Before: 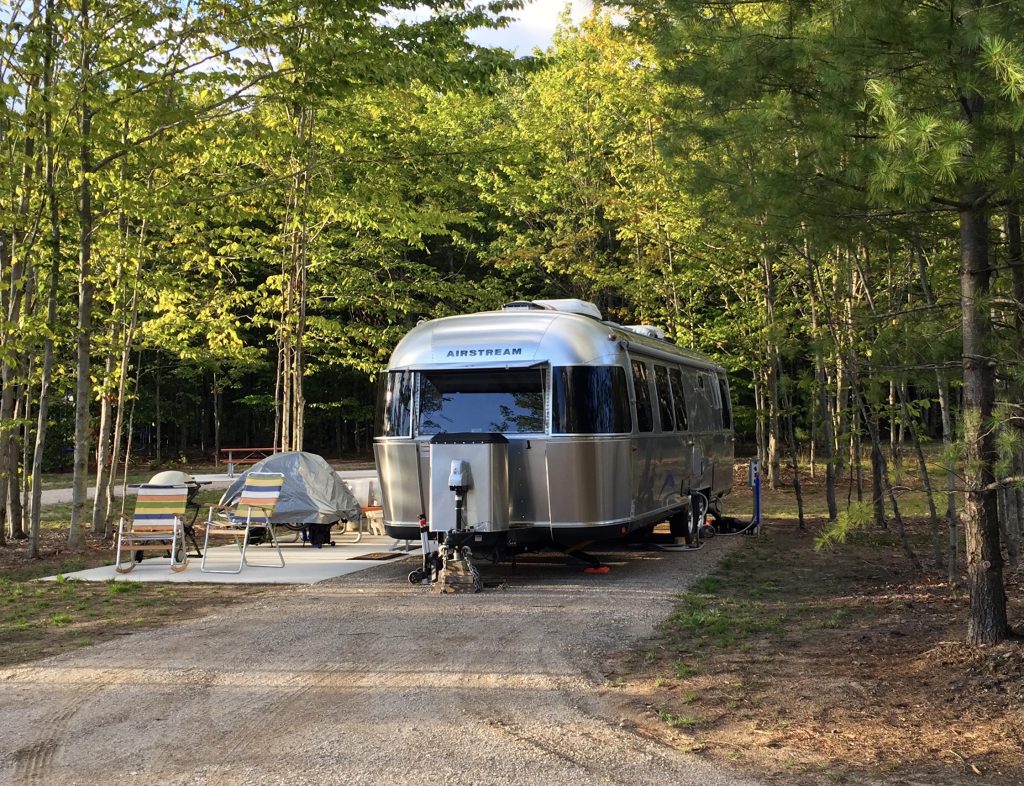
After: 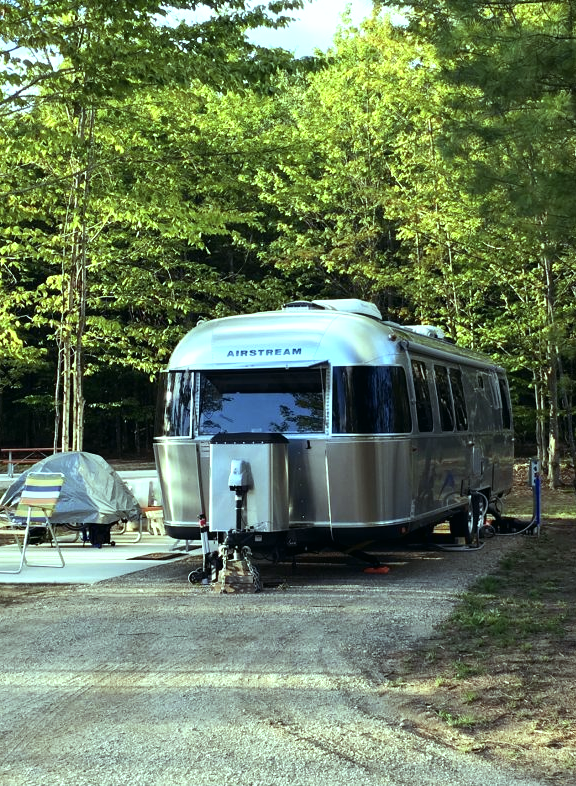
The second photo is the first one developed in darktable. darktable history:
crop: left 21.496%, right 22.254%
color balance: mode lift, gamma, gain (sRGB), lift [0.997, 0.979, 1.021, 1.011], gamma [1, 1.084, 0.916, 0.998], gain [1, 0.87, 1.13, 1.101], contrast 4.55%, contrast fulcrum 38.24%, output saturation 104.09%
tone equalizer: -8 EV -0.417 EV, -7 EV -0.389 EV, -6 EV -0.333 EV, -5 EV -0.222 EV, -3 EV 0.222 EV, -2 EV 0.333 EV, -1 EV 0.389 EV, +0 EV 0.417 EV, edges refinement/feathering 500, mask exposure compensation -1.57 EV, preserve details no
